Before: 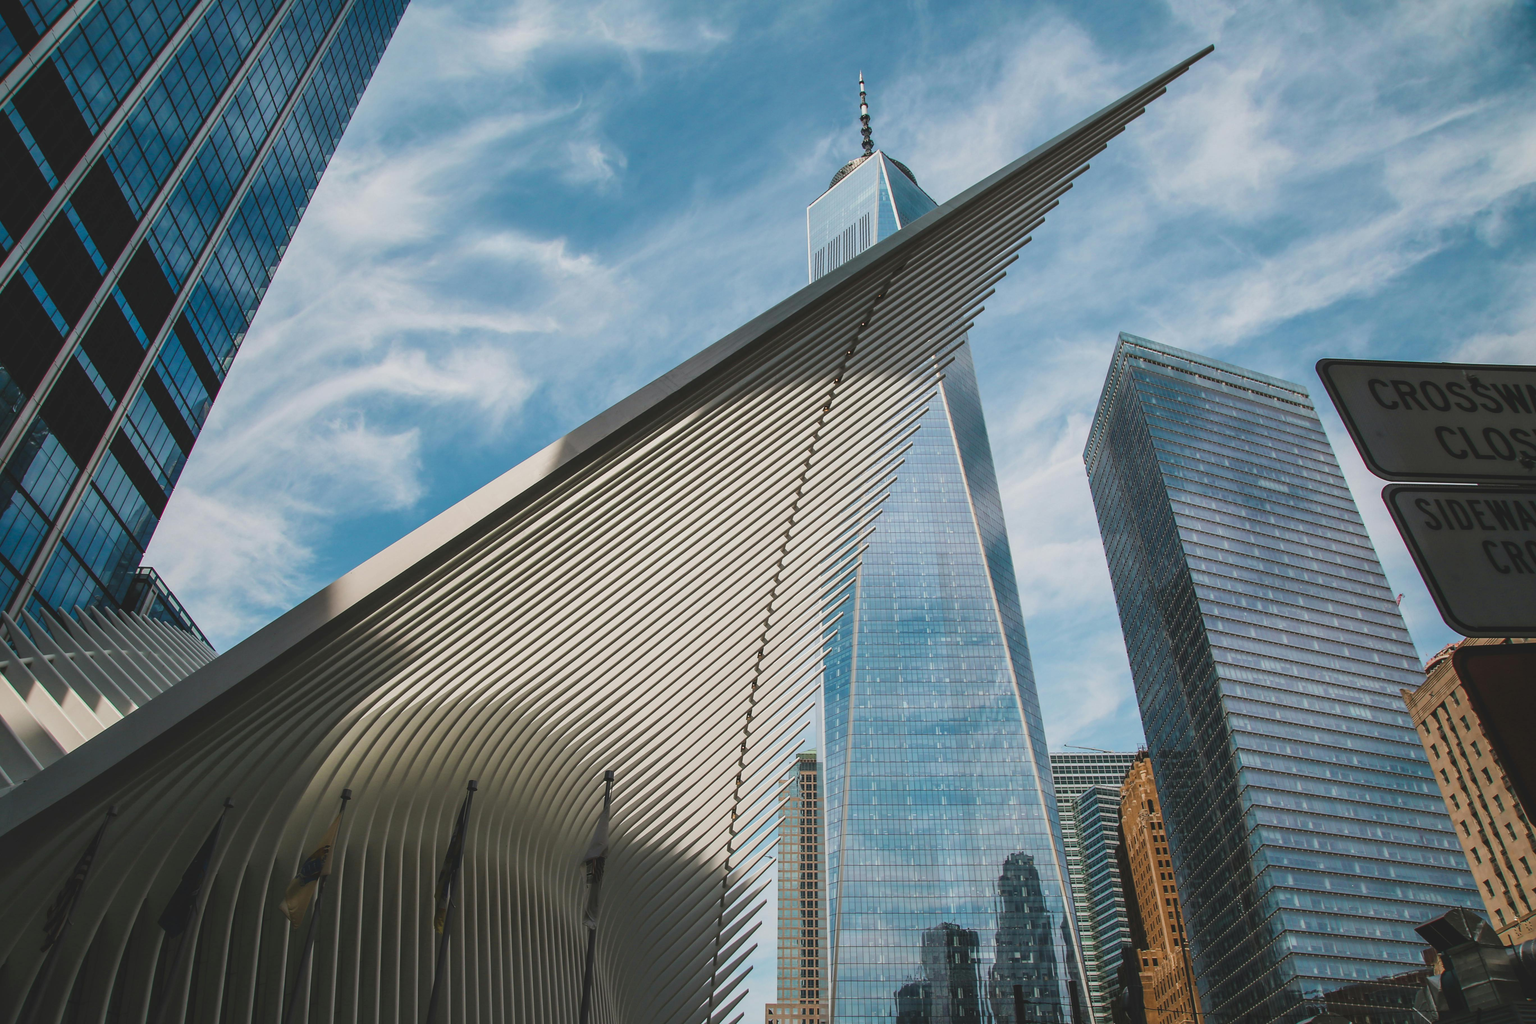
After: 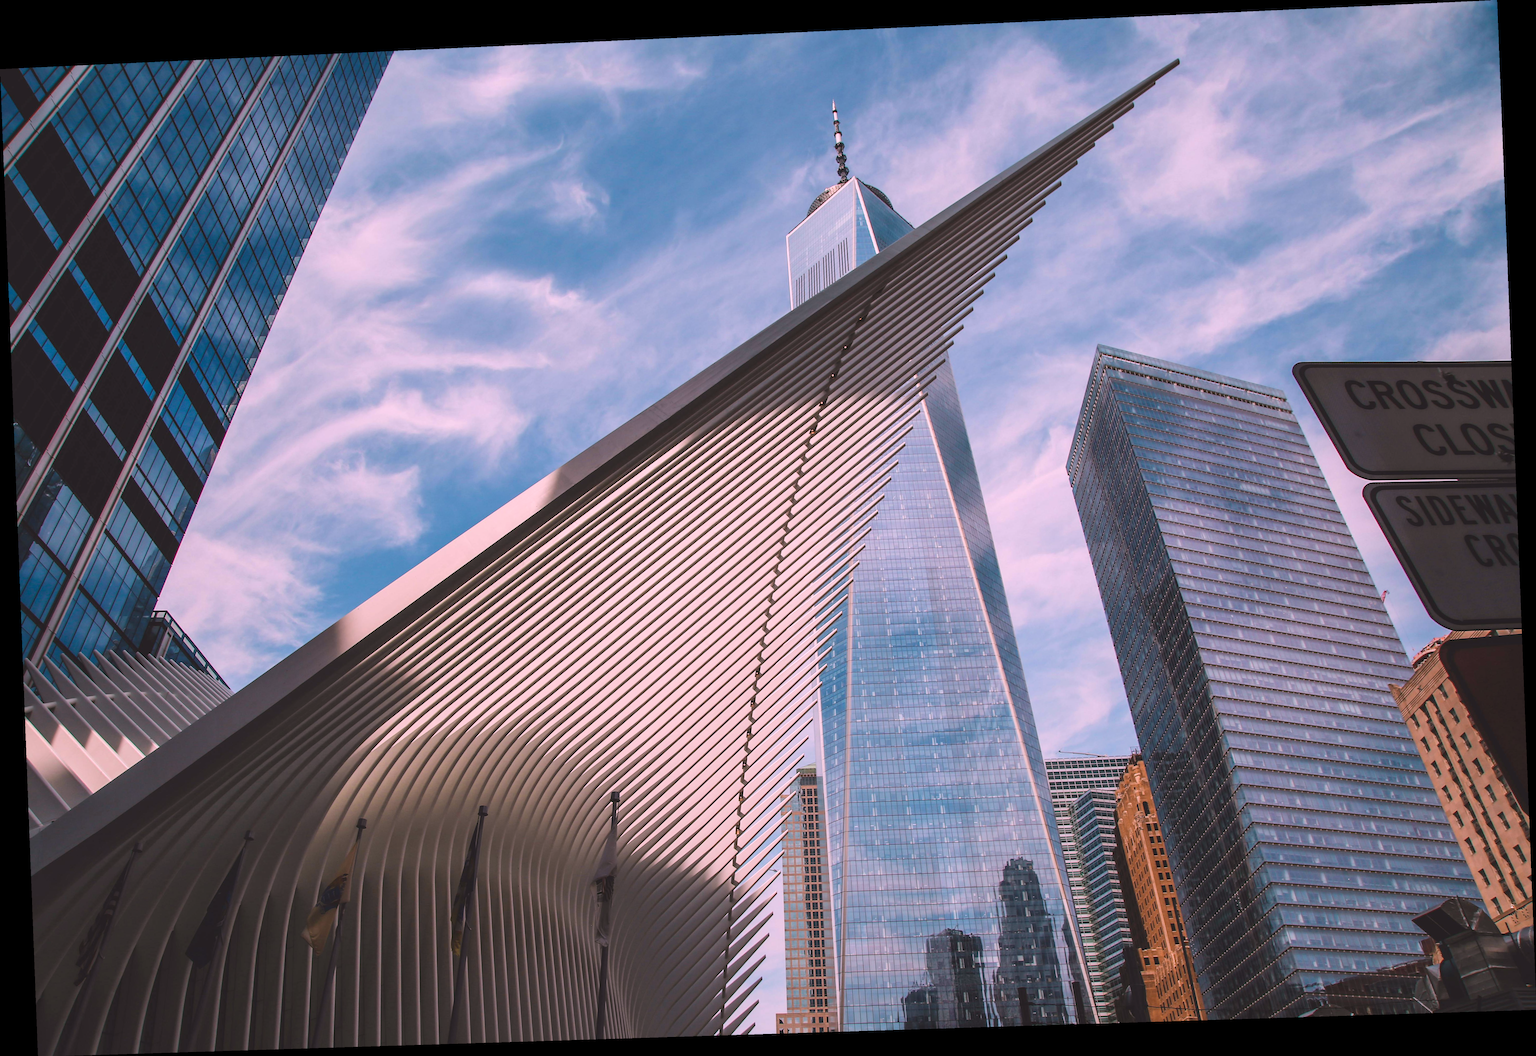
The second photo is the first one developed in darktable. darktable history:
rotate and perspective: rotation -2.22°, lens shift (horizontal) -0.022, automatic cropping off
white balance: red 1.188, blue 1.11
